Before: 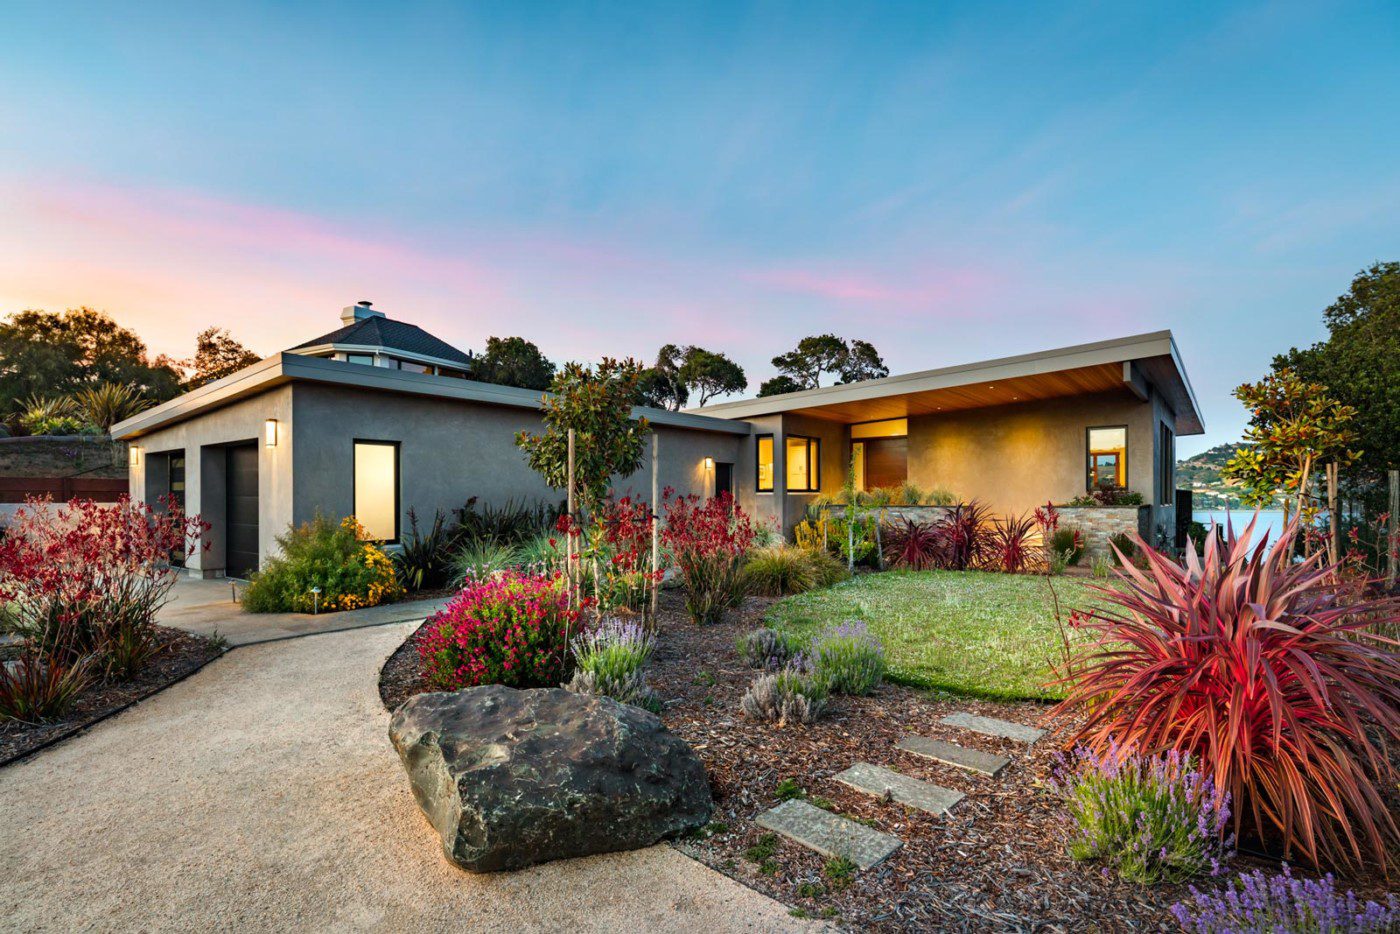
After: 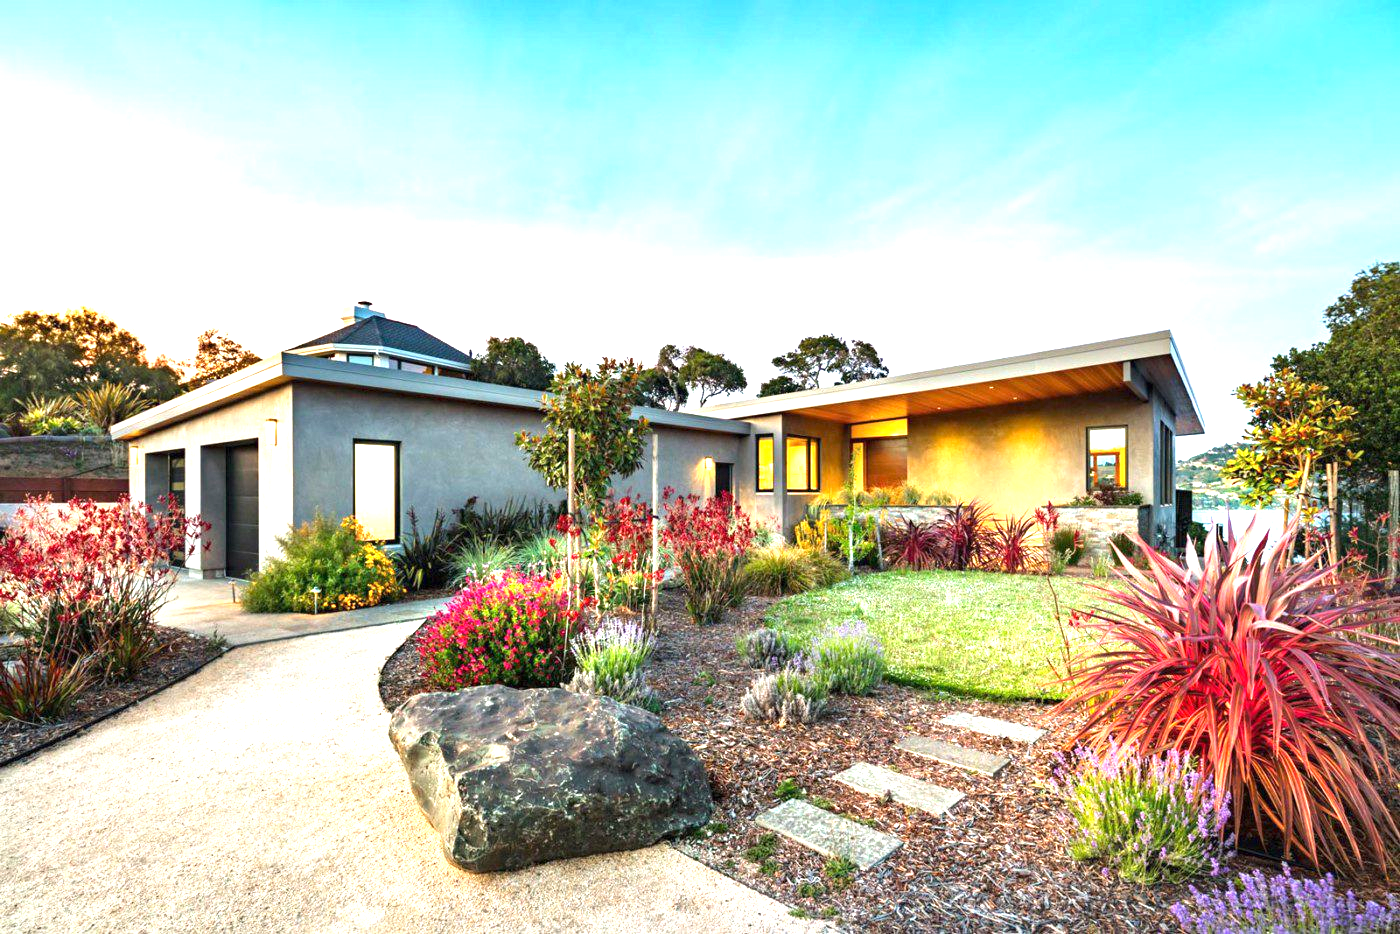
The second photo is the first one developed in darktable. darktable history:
exposure: exposure 1.506 EV, compensate highlight preservation false
tone equalizer: edges refinement/feathering 500, mask exposure compensation -1.57 EV, preserve details no
